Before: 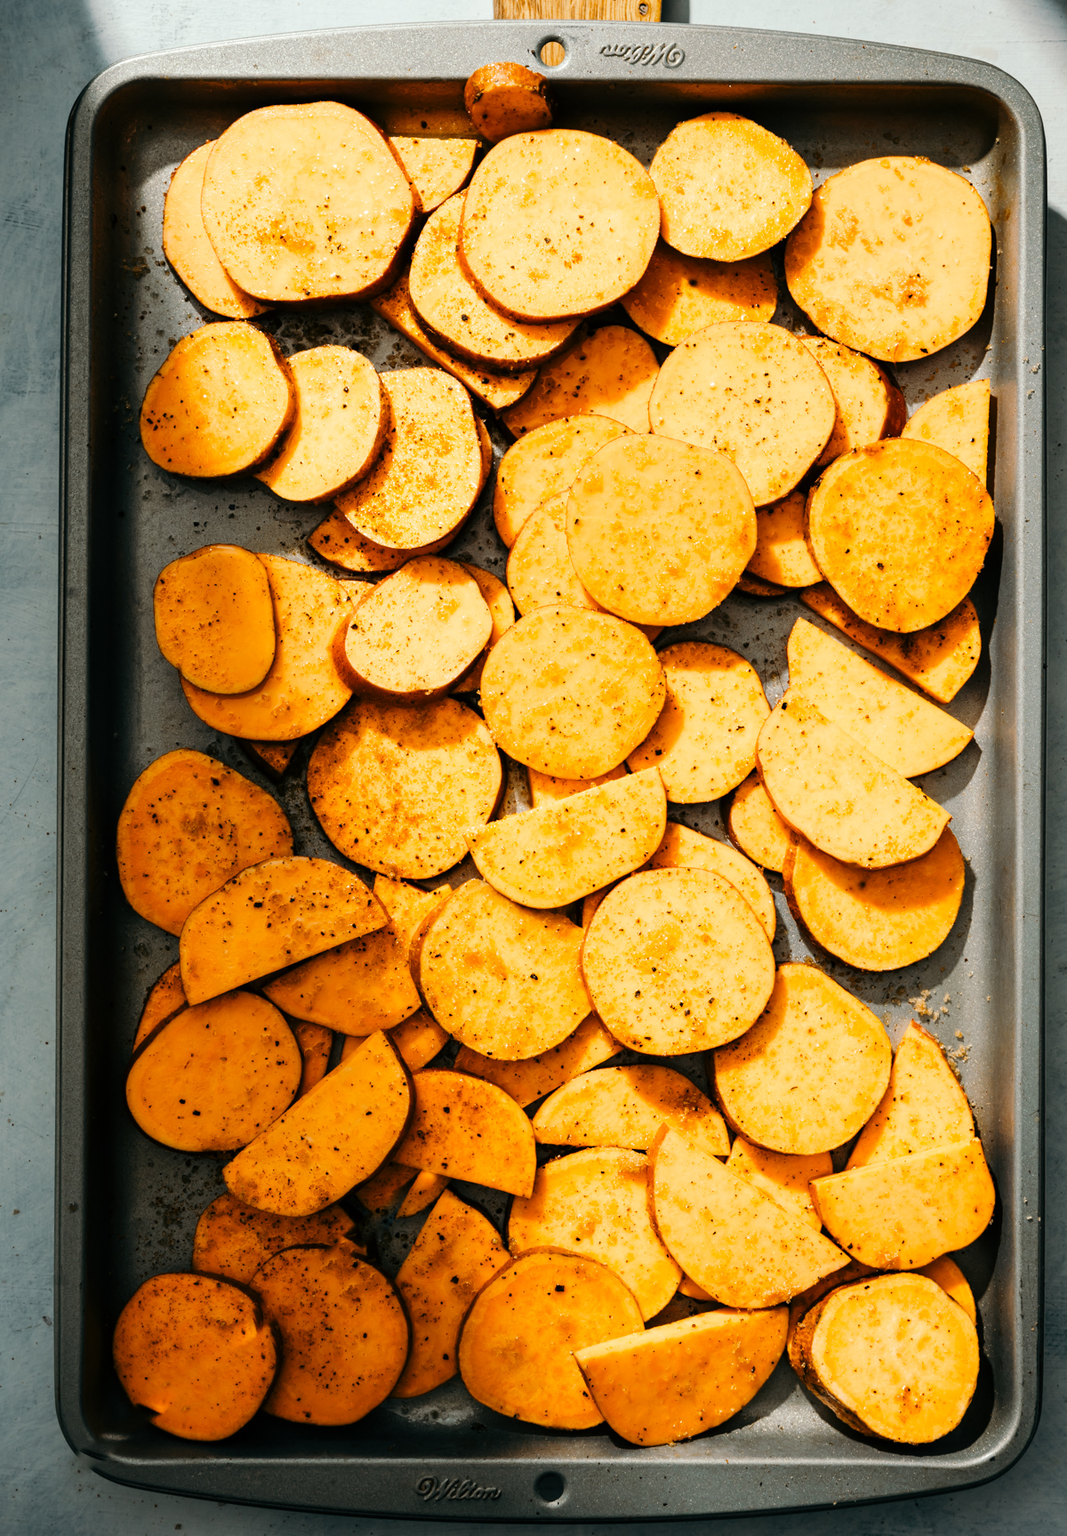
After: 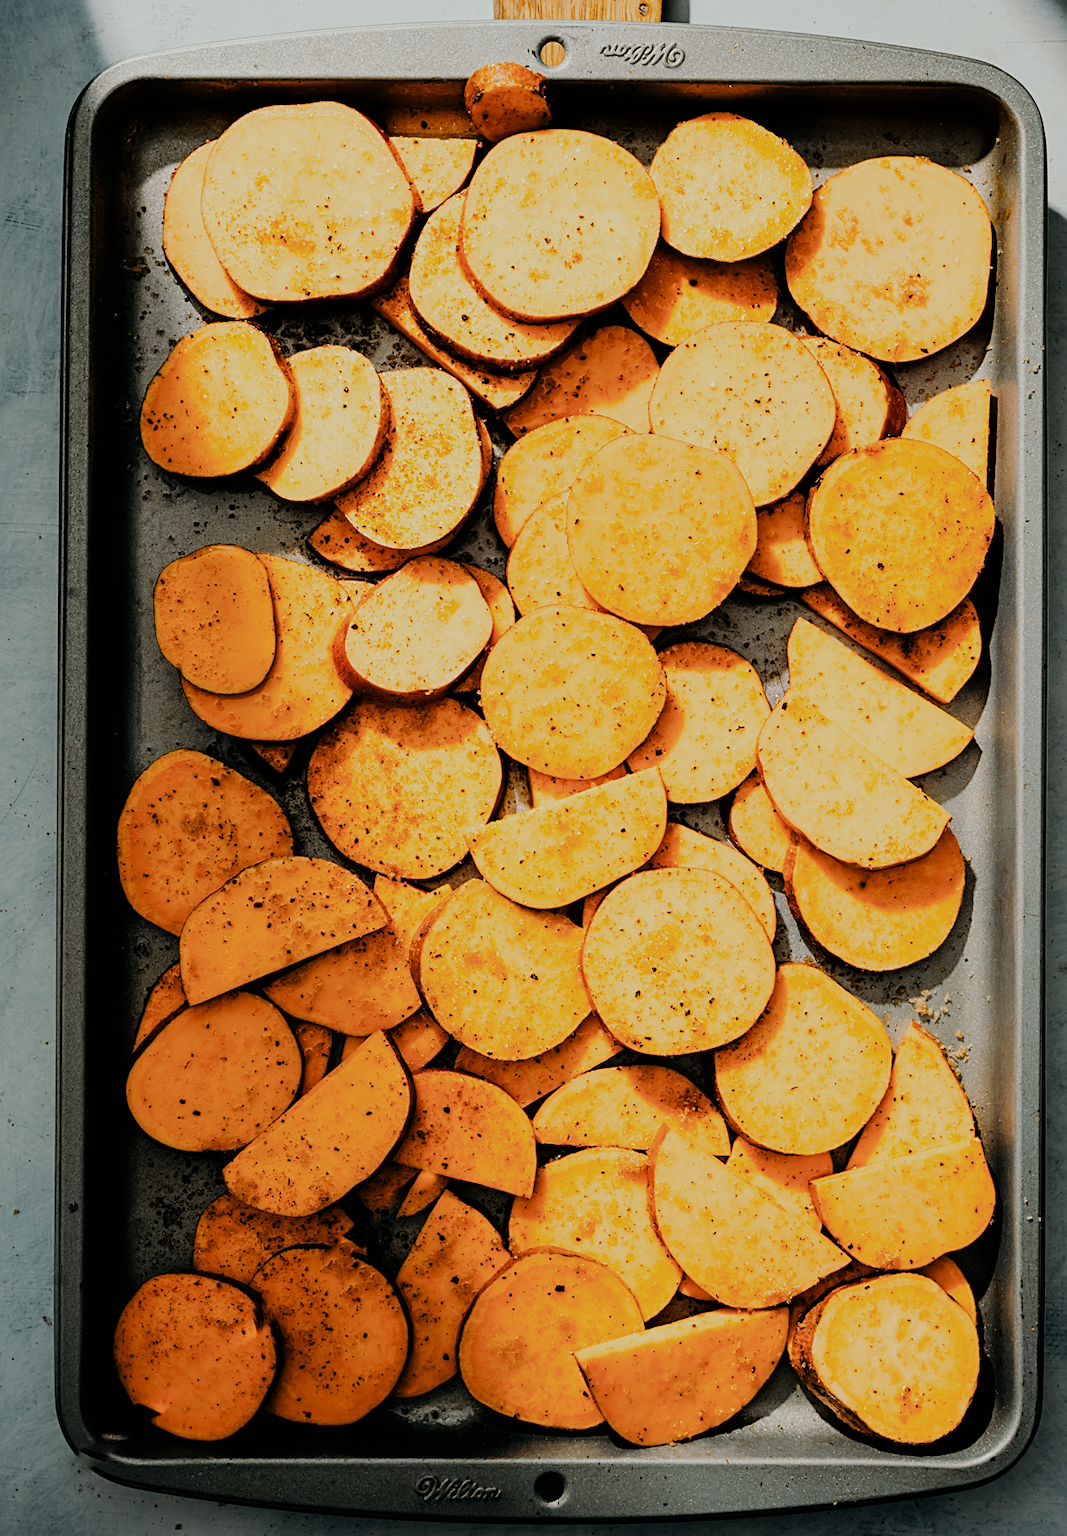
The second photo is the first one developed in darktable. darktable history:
sharpen: on, module defaults
filmic rgb: black relative exposure -7.32 EV, white relative exposure 5.09 EV, hardness 3.2
